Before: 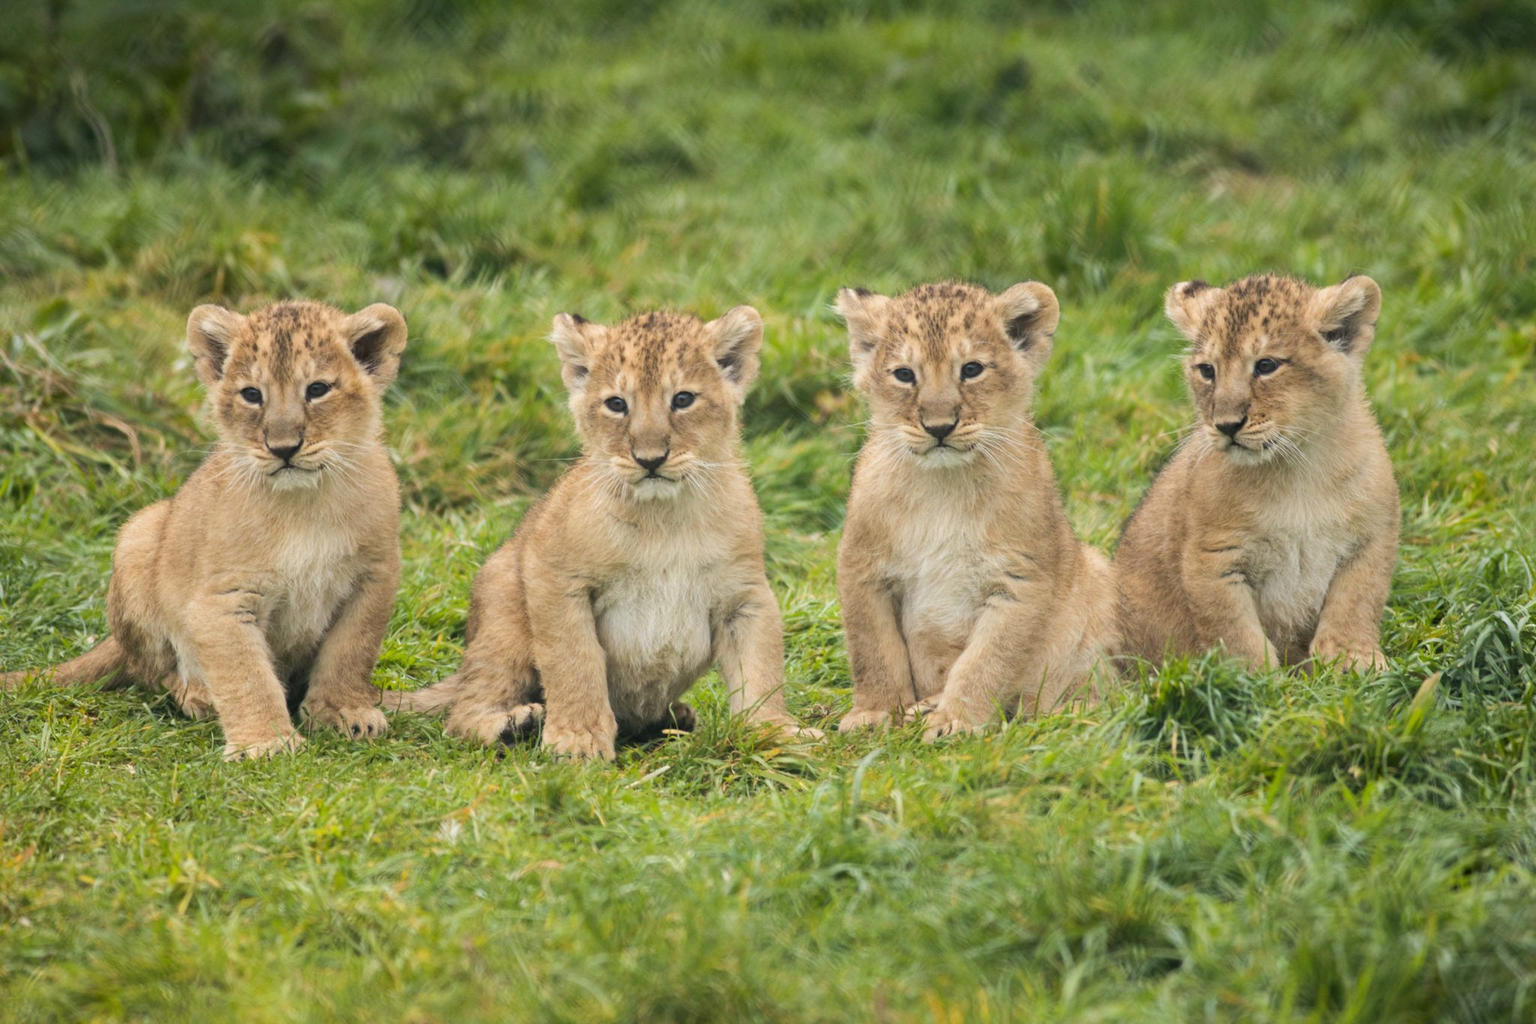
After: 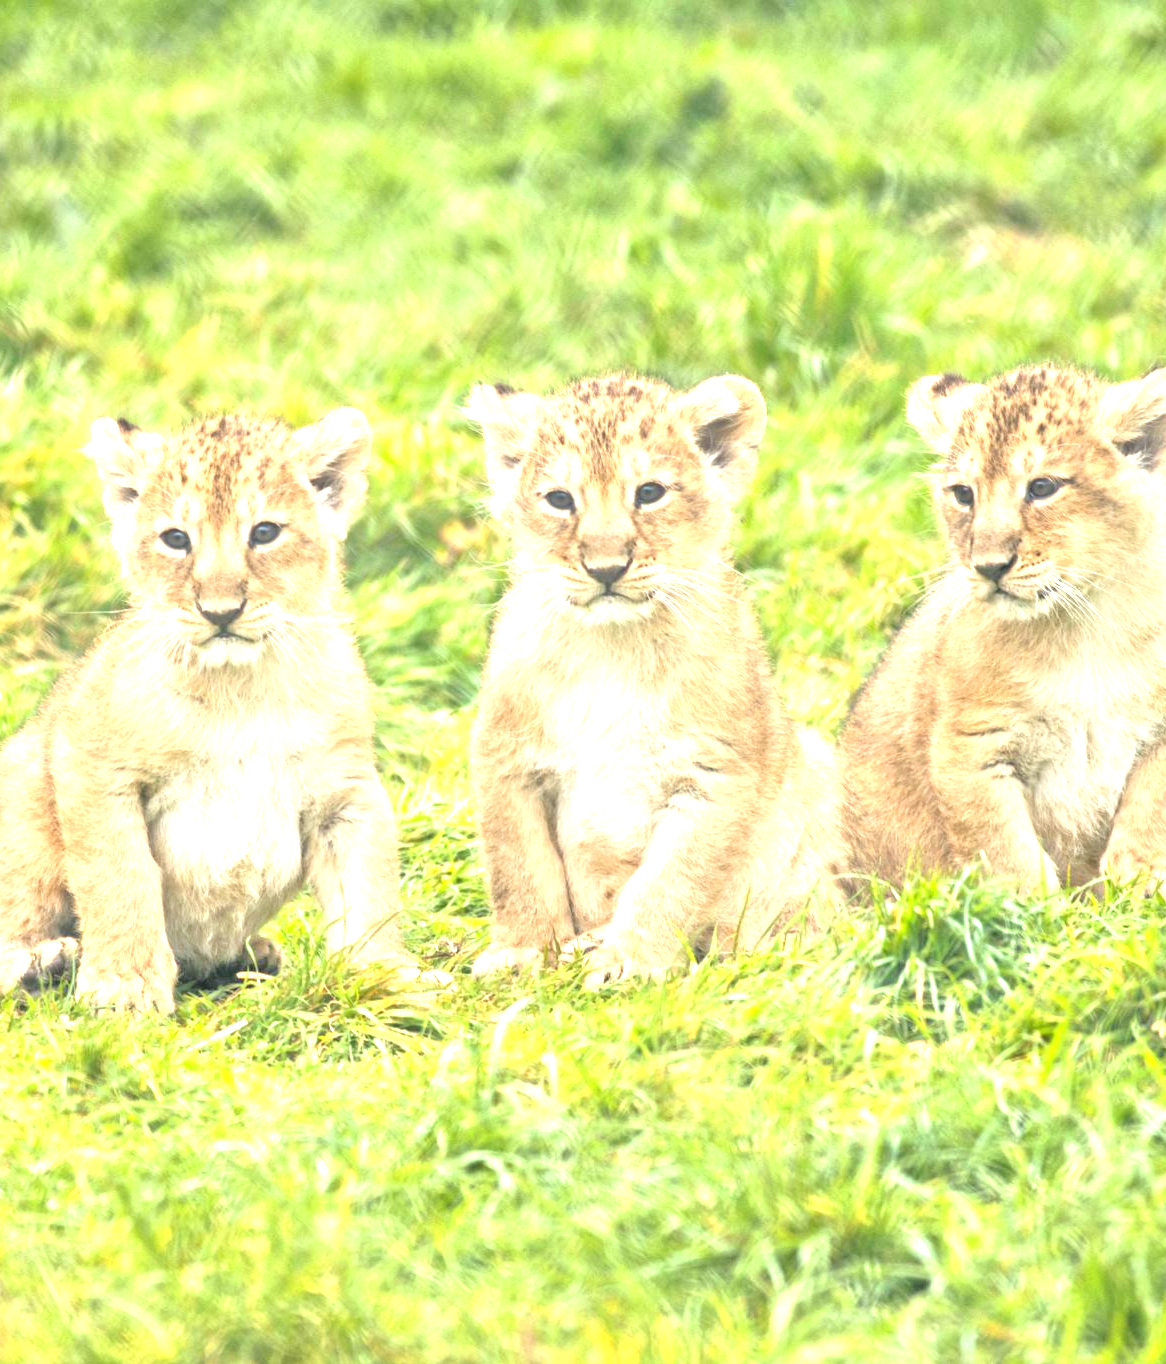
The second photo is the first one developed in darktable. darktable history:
exposure: black level correction 0, exposure 1.388 EV, compensate highlight preservation false
crop: left 31.572%, top 0.008%, right 11.456%
tone equalizer: -7 EV 0.15 EV, -6 EV 0.602 EV, -5 EV 1.13 EV, -4 EV 1.34 EV, -3 EV 1.15 EV, -2 EV 0.6 EV, -1 EV 0.158 EV, smoothing diameter 2.15%, edges refinement/feathering 16.94, mask exposure compensation -1.57 EV, filter diffusion 5
